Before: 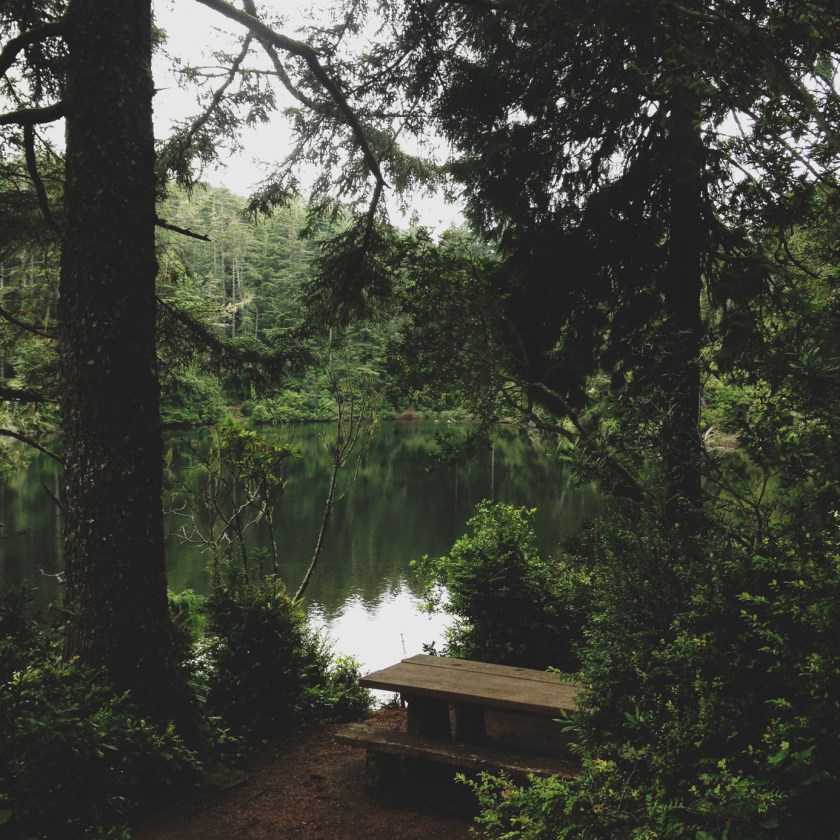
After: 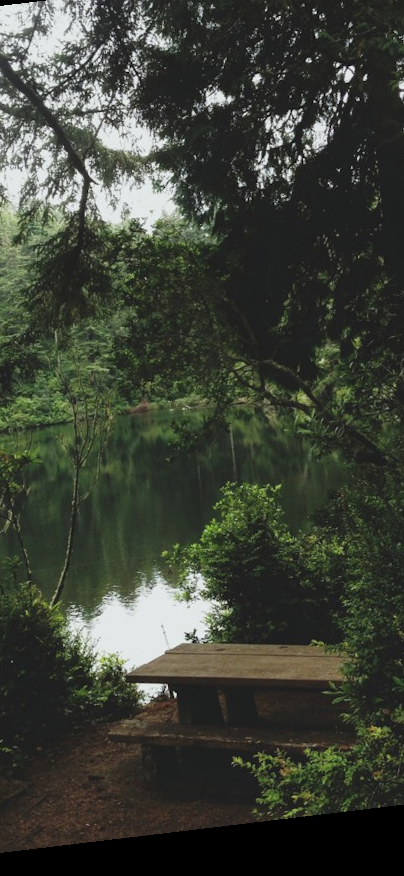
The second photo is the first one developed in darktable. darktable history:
crop: left 33.452%, top 6.025%, right 23.155%
white balance: red 0.978, blue 0.999
rotate and perspective: rotation -6.83°, automatic cropping off
